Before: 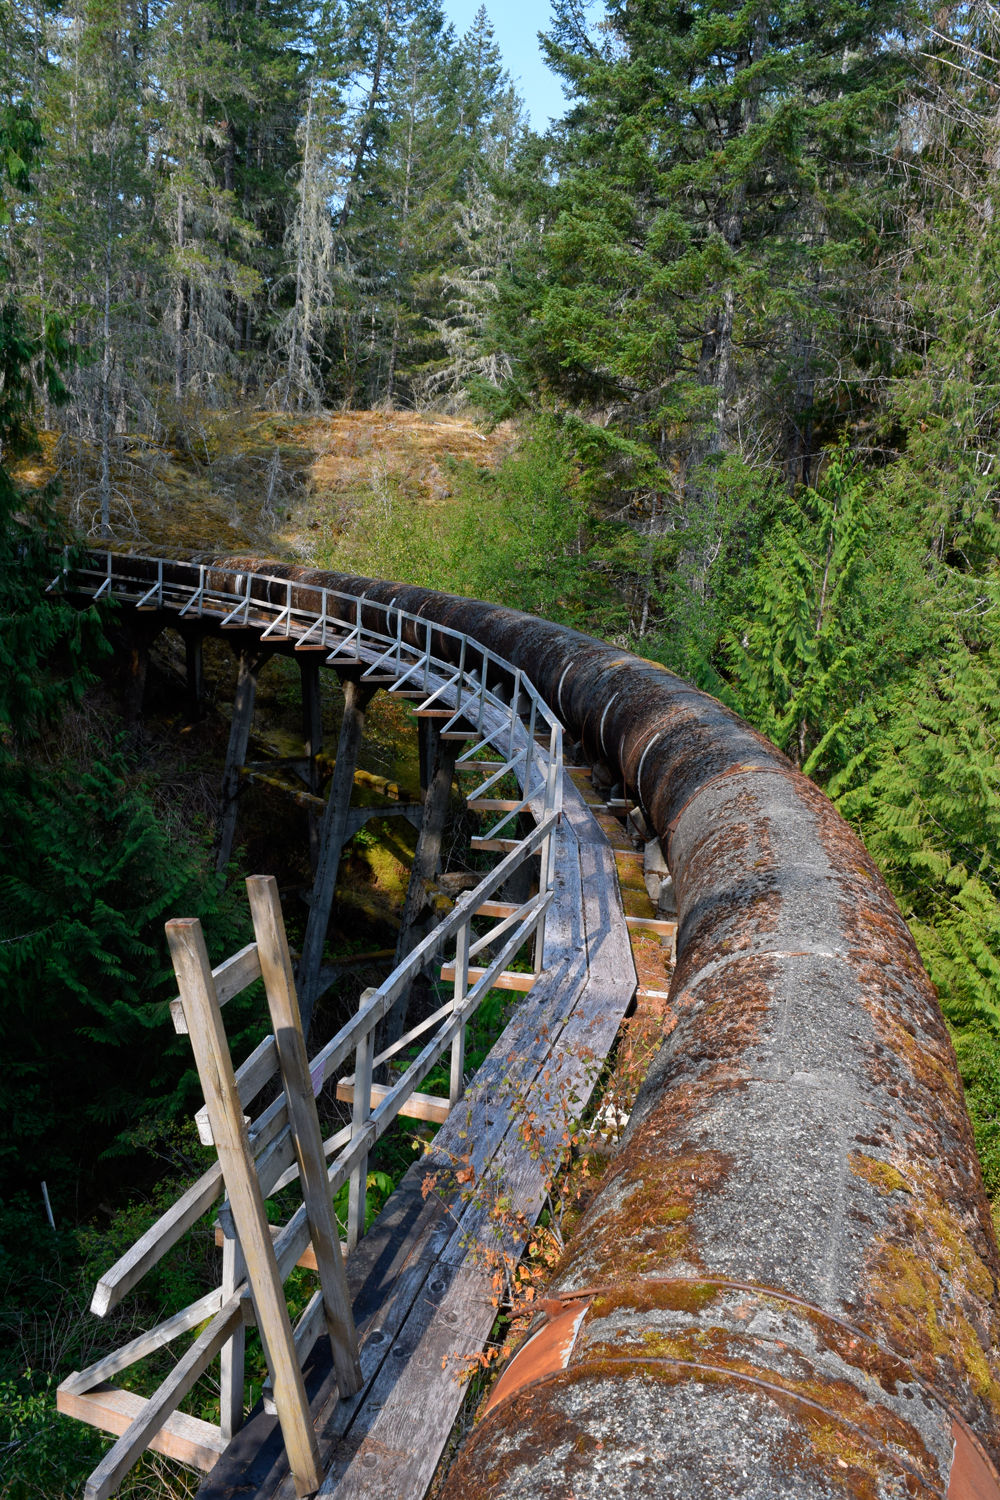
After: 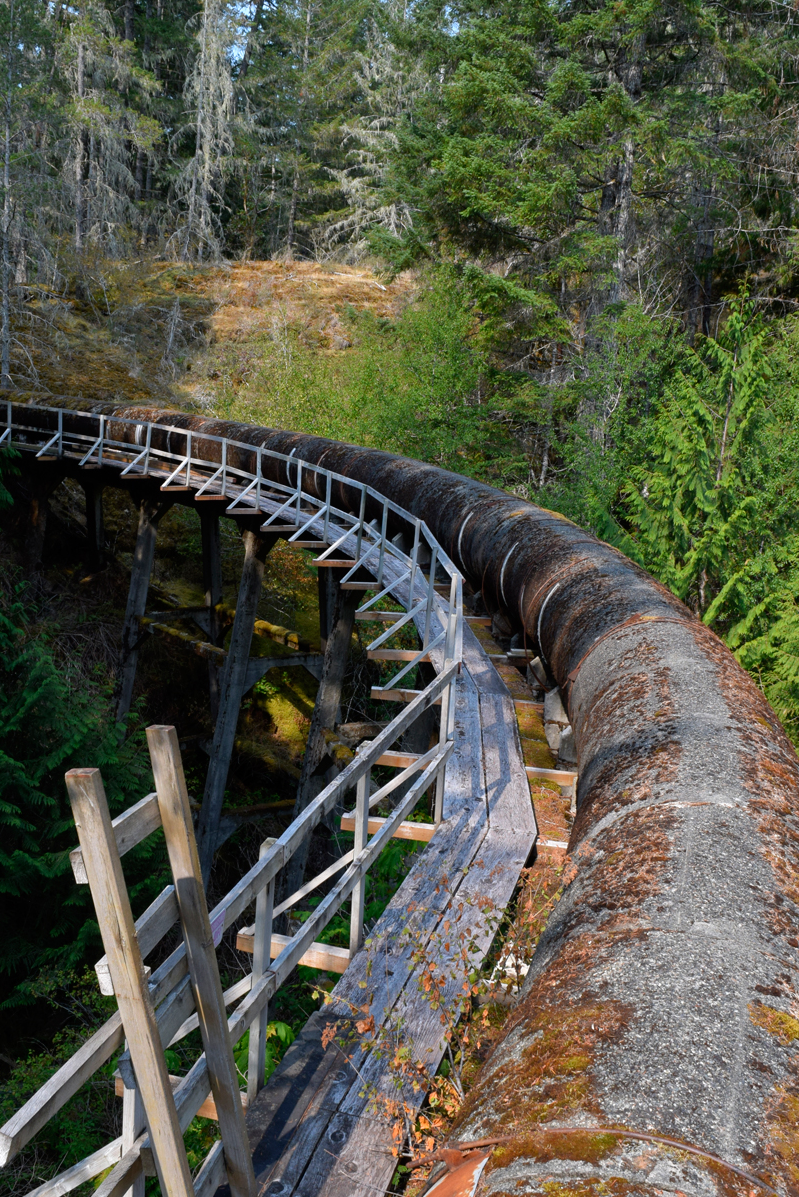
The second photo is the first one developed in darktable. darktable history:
crop and rotate: left 10.004%, top 10.048%, right 10.038%, bottom 10.097%
